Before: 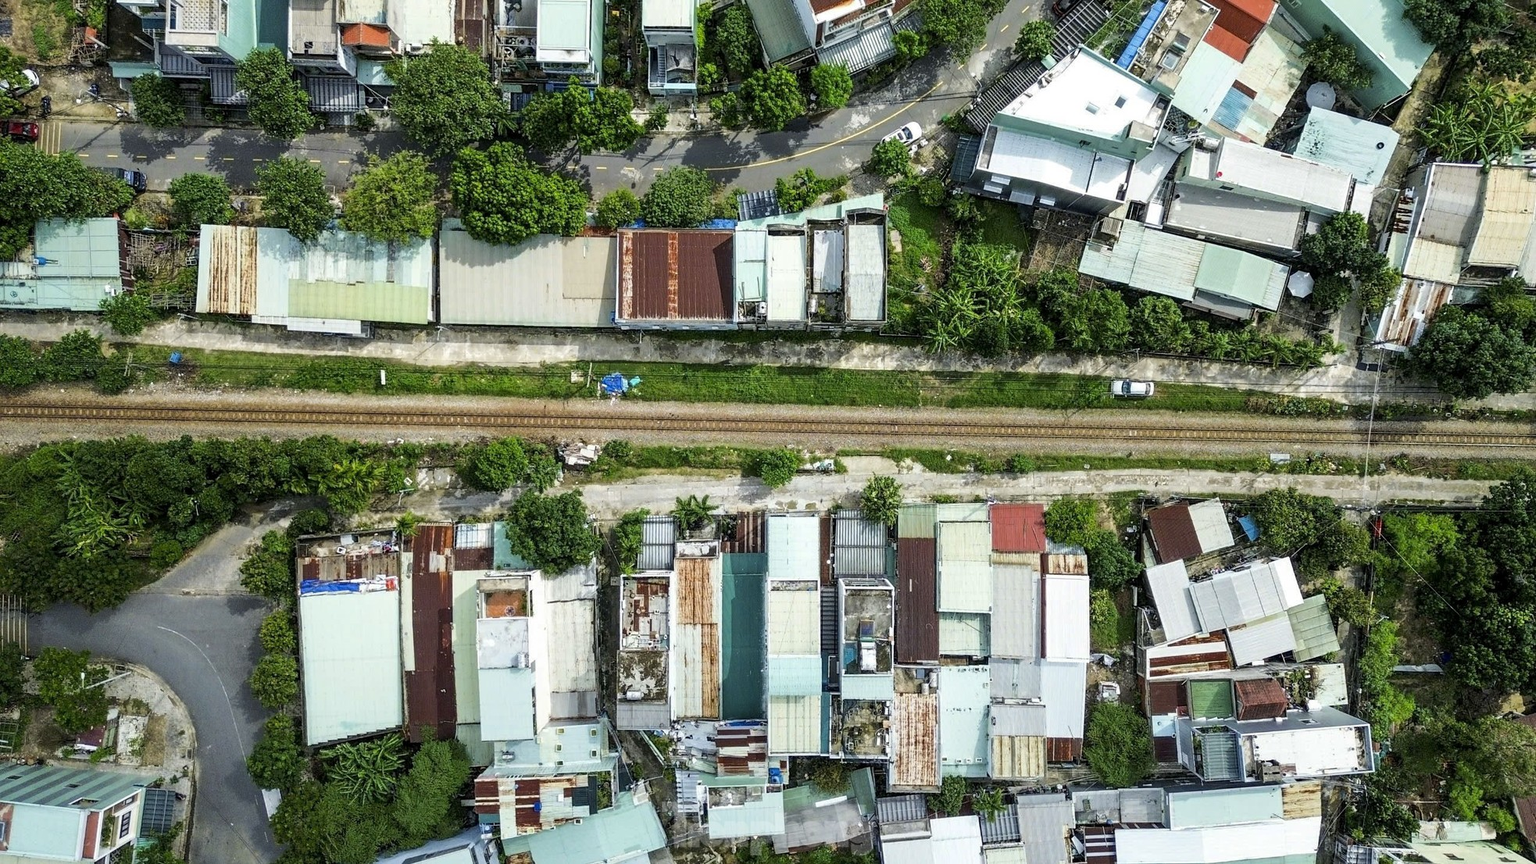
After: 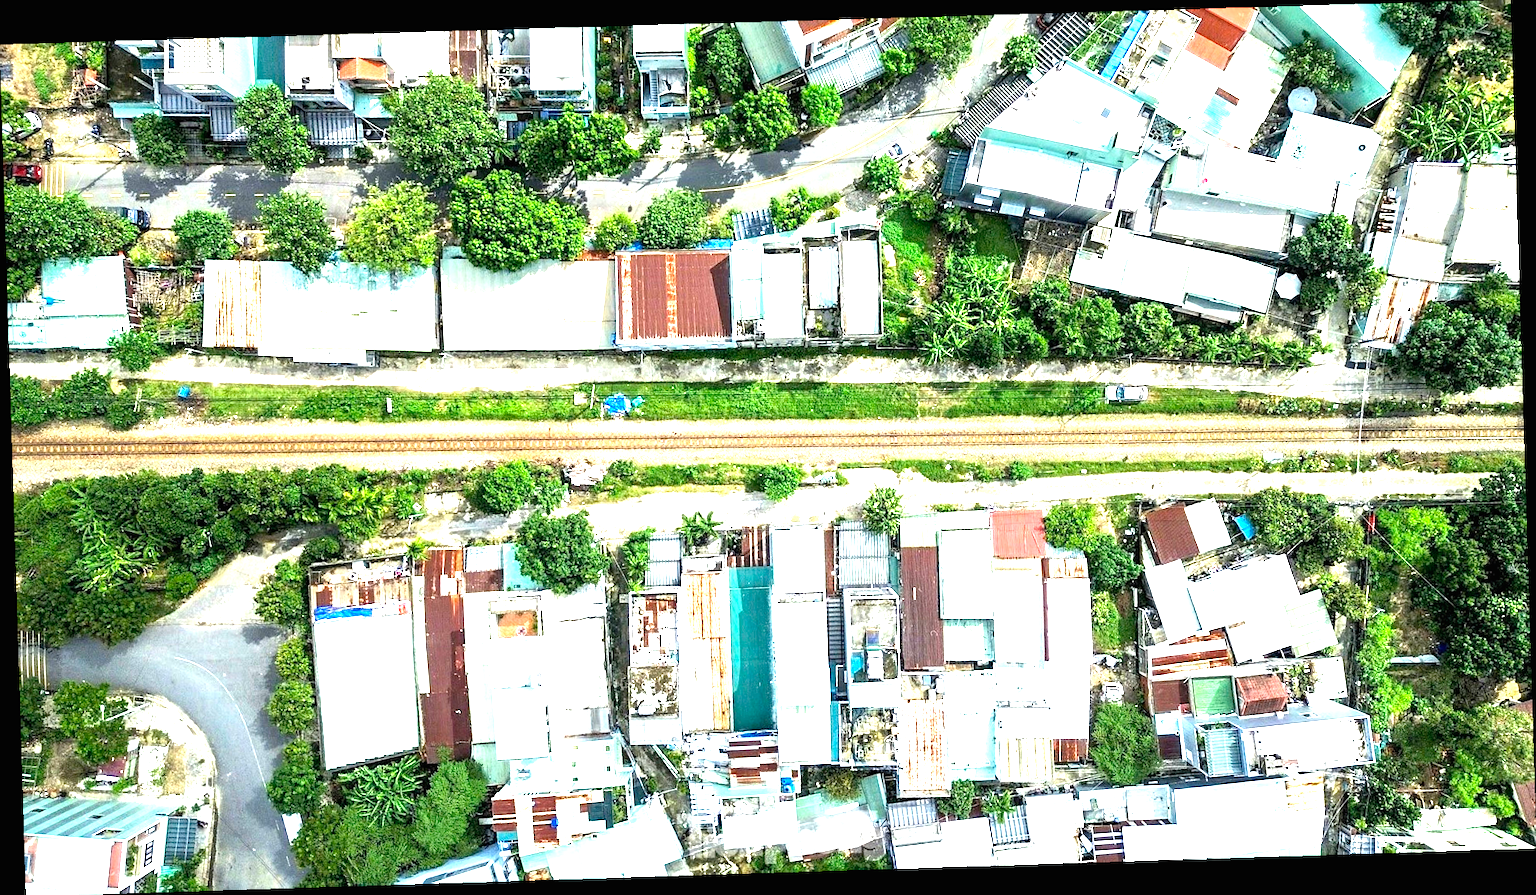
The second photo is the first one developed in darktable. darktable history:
rotate and perspective: rotation -1.77°, lens shift (horizontal) 0.004, automatic cropping off
exposure: black level correction 0, exposure 2 EV, compensate highlight preservation false
